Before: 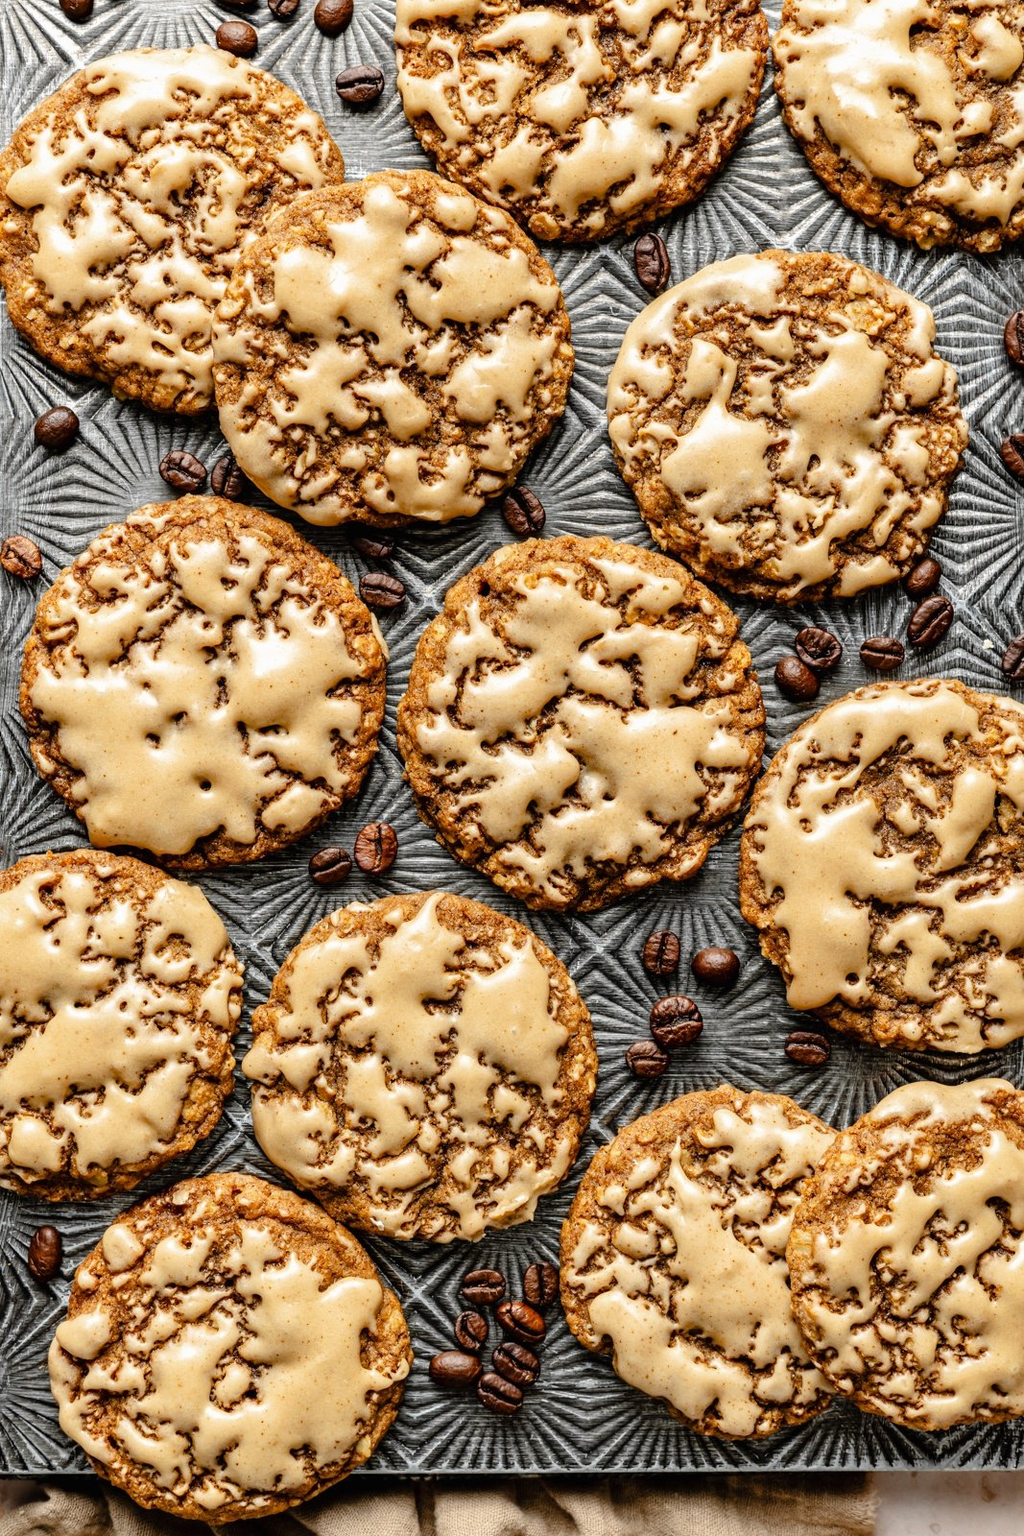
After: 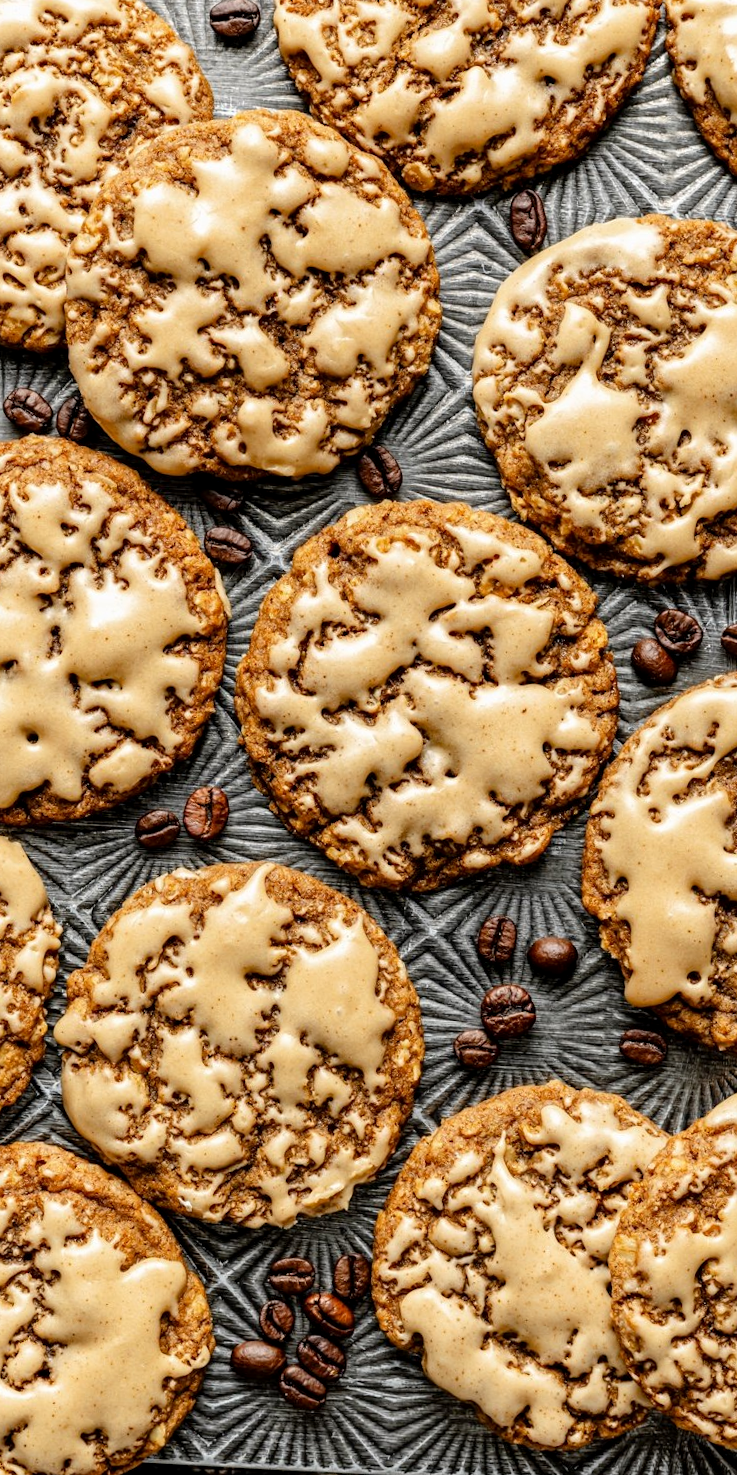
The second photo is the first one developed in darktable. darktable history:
color balance: mode lift, gamma, gain (sRGB), lift [0.97, 1, 1, 1], gamma [1.03, 1, 1, 1]
crop and rotate: angle -3.27°, left 14.277%, top 0.028%, right 10.766%, bottom 0.028%
